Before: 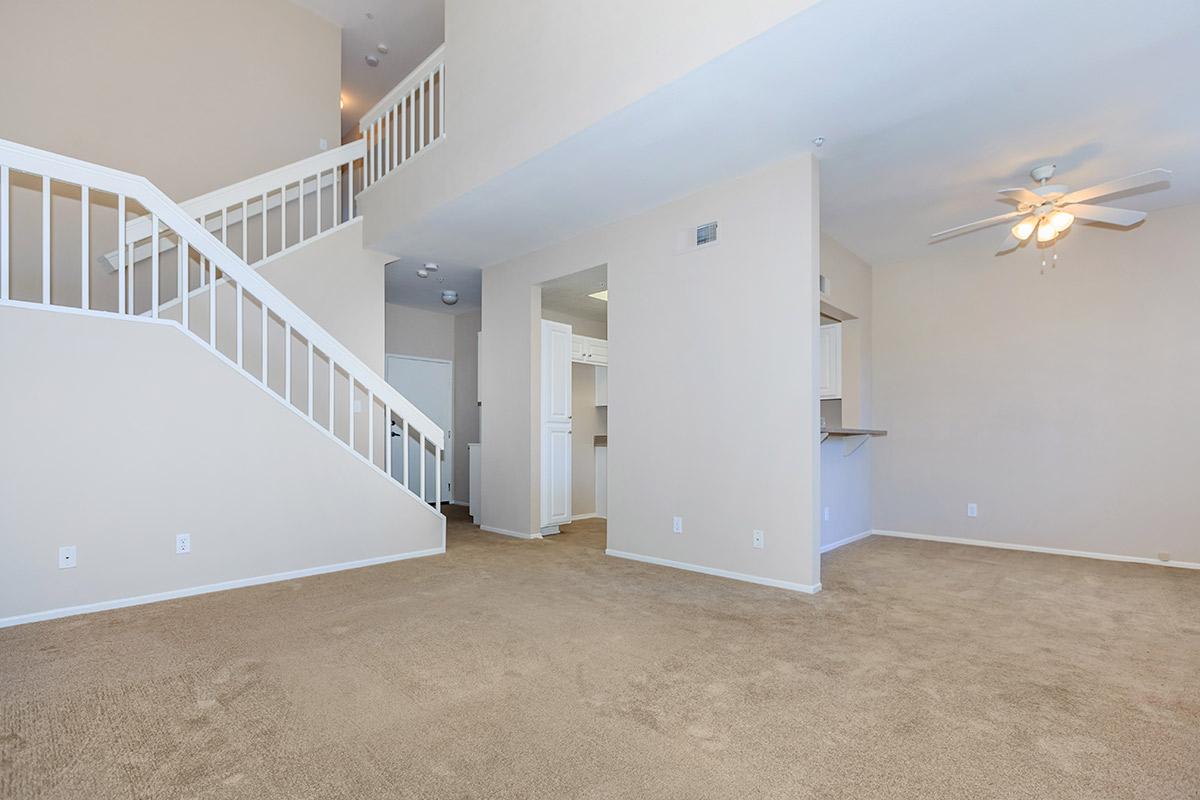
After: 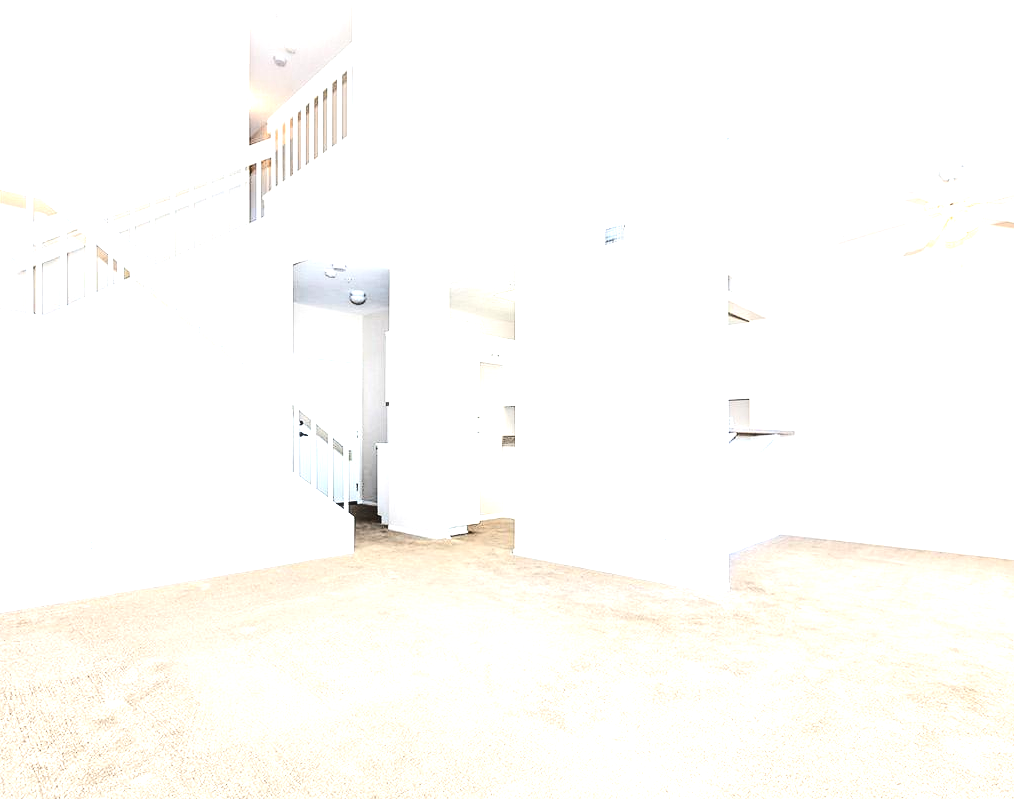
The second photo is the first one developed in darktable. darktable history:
contrast brightness saturation: contrast 0.248, saturation -0.306
crop: left 7.679%, right 7.819%
local contrast: highlights 36%, detail 135%
exposure: black level correction 0, exposure 1 EV, compensate exposure bias true, compensate highlight preservation false
tone equalizer: -8 EV -1.08 EV, -7 EV -1.05 EV, -6 EV -0.885 EV, -5 EV -0.604 EV, -3 EV 0.61 EV, -2 EV 0.846 EV, -1 EV 0.991 EV, +0 EV 1.08 EV, edges refinement/feathering 500, mask exposure compensation -1.57 EV, preserve details no
